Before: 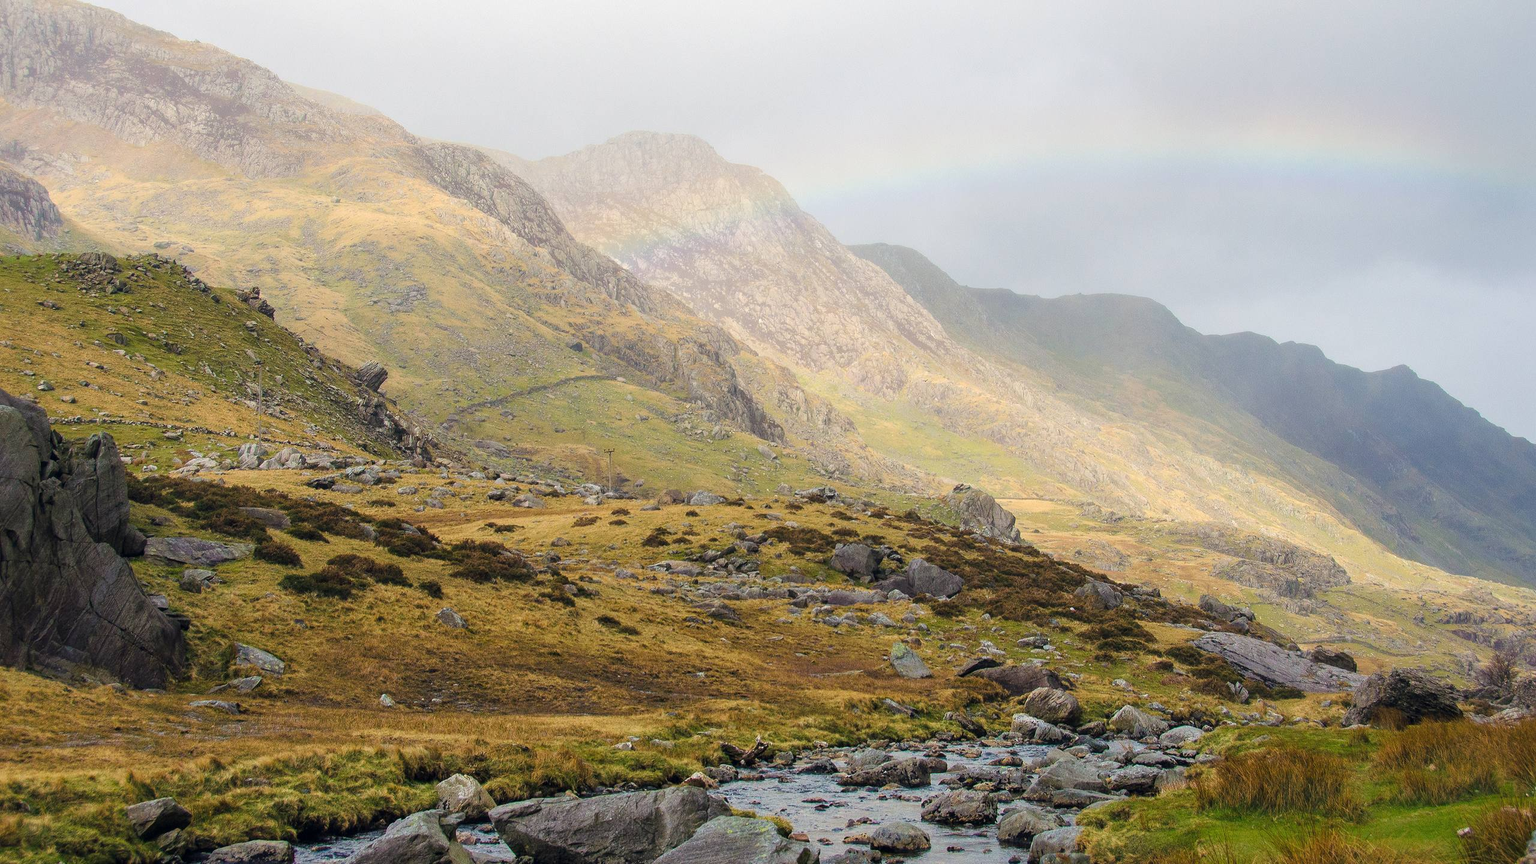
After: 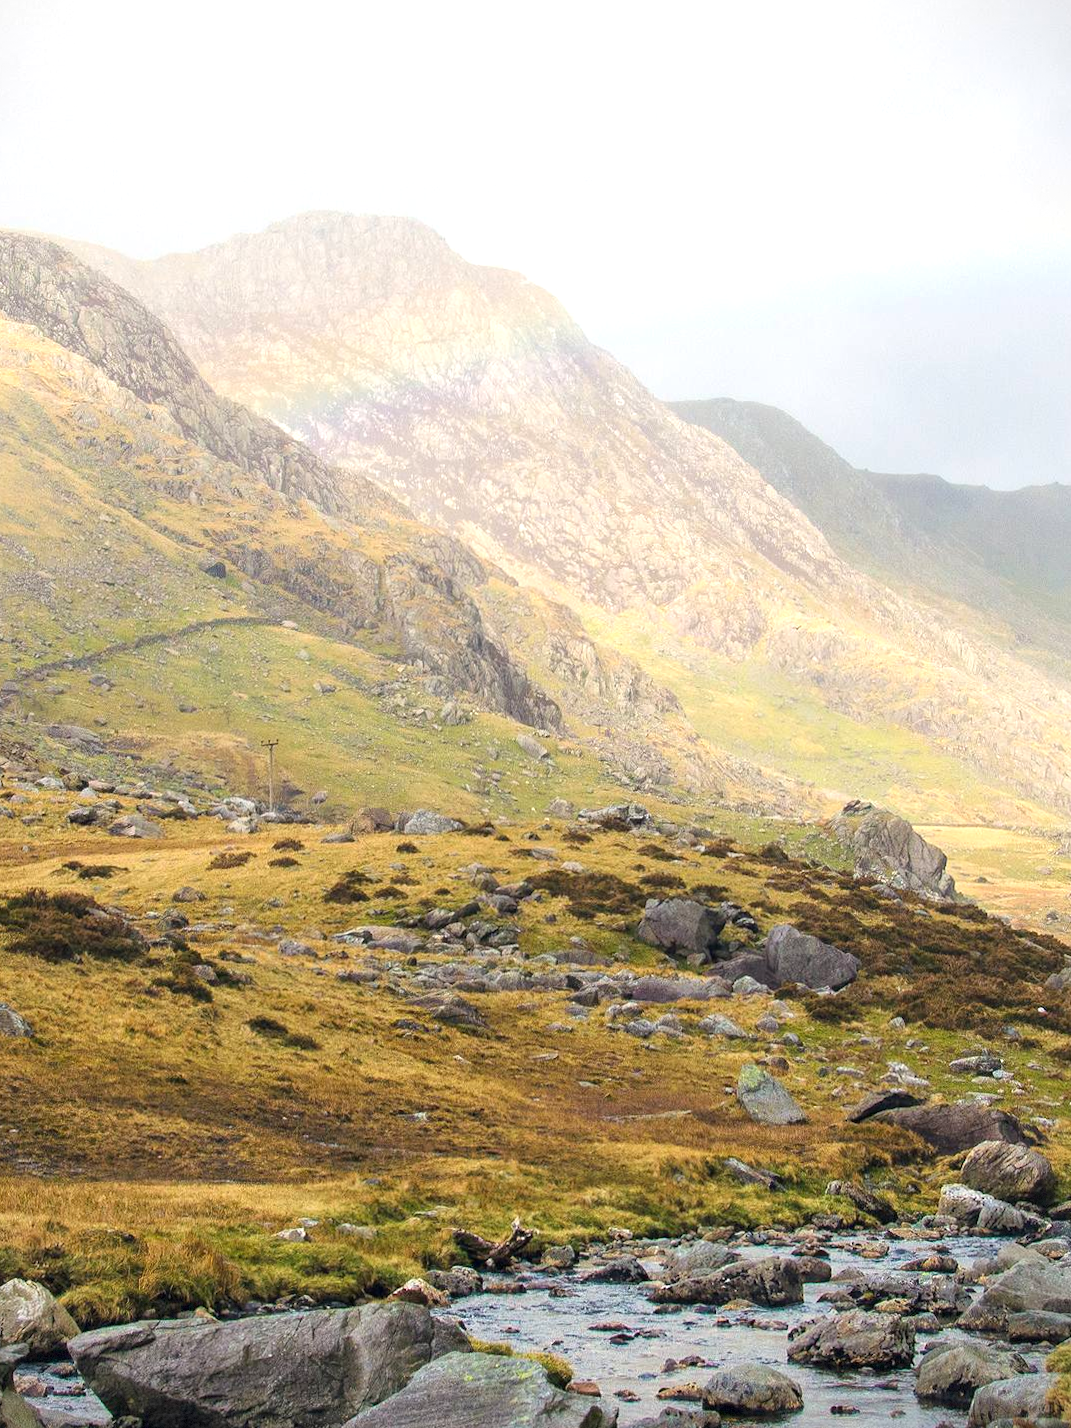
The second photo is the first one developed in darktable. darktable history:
rotate and perspective: rotation 0.192°, lens shift (horizontal) -0.015, crop left 0.005, crop right 0.996, crop top 0.006, crop bottom 0.99
exposure: black level correction 0, exposure 0.5 EV, compensate highlight preservation false
vignetting: fall-off start 97.28%, fall-off radius 79%, brightness -0.462, saturation -0.3, width/height ratio 1.114, dithering 8-bit output, unbound false
crop: left 28.583%, right 29.231%
